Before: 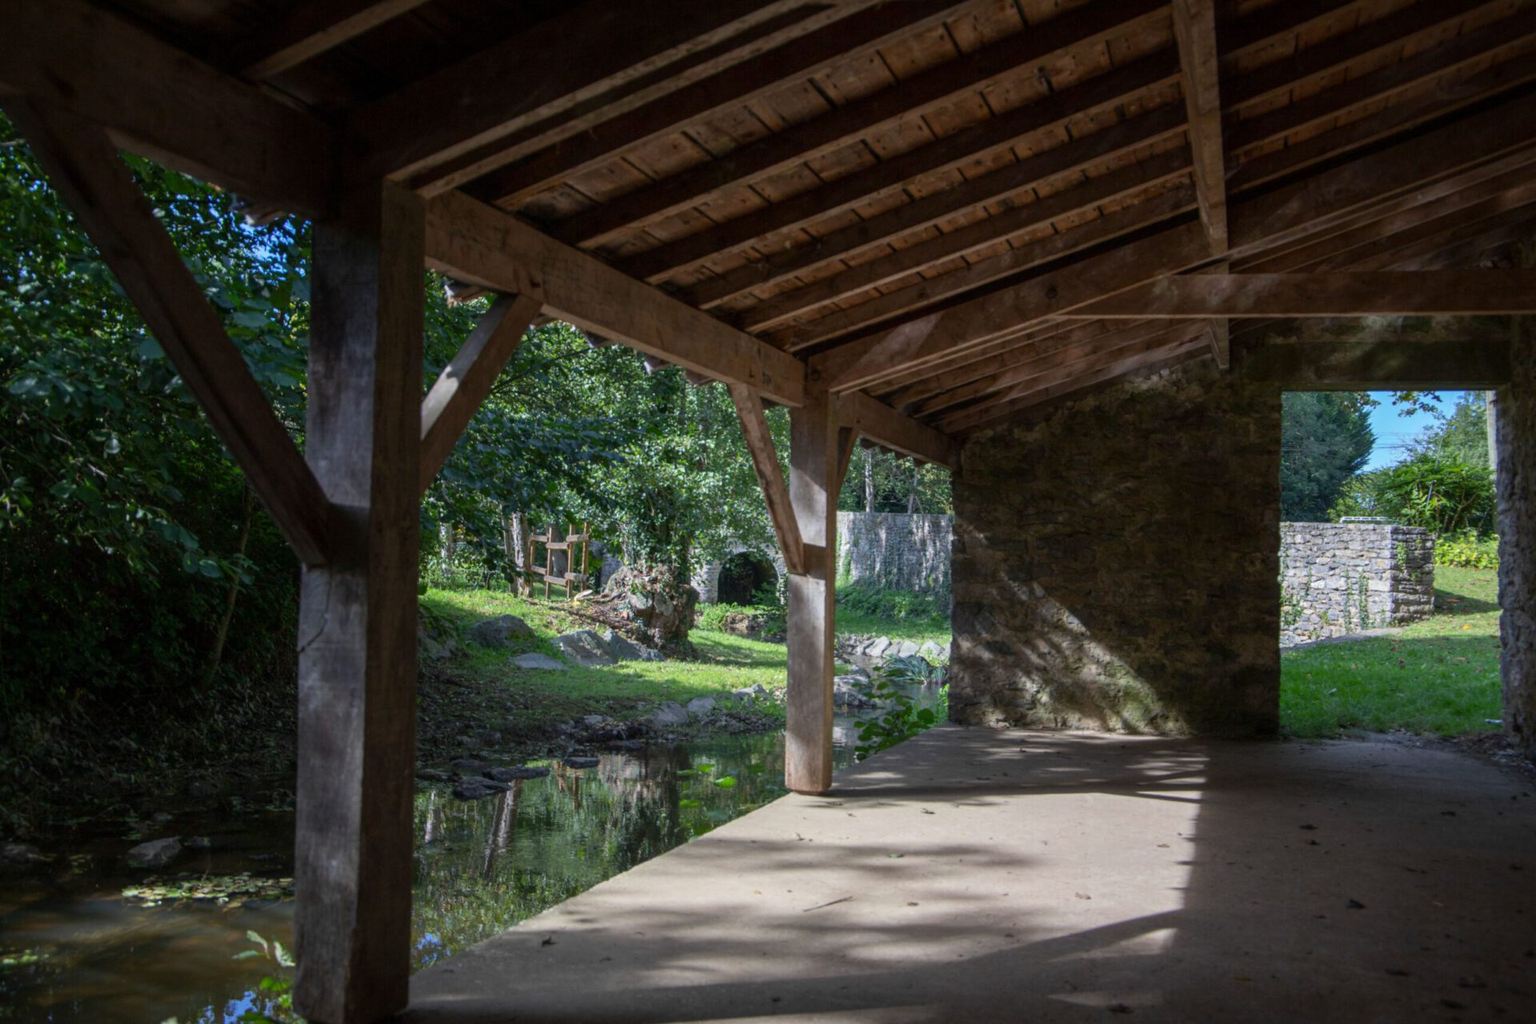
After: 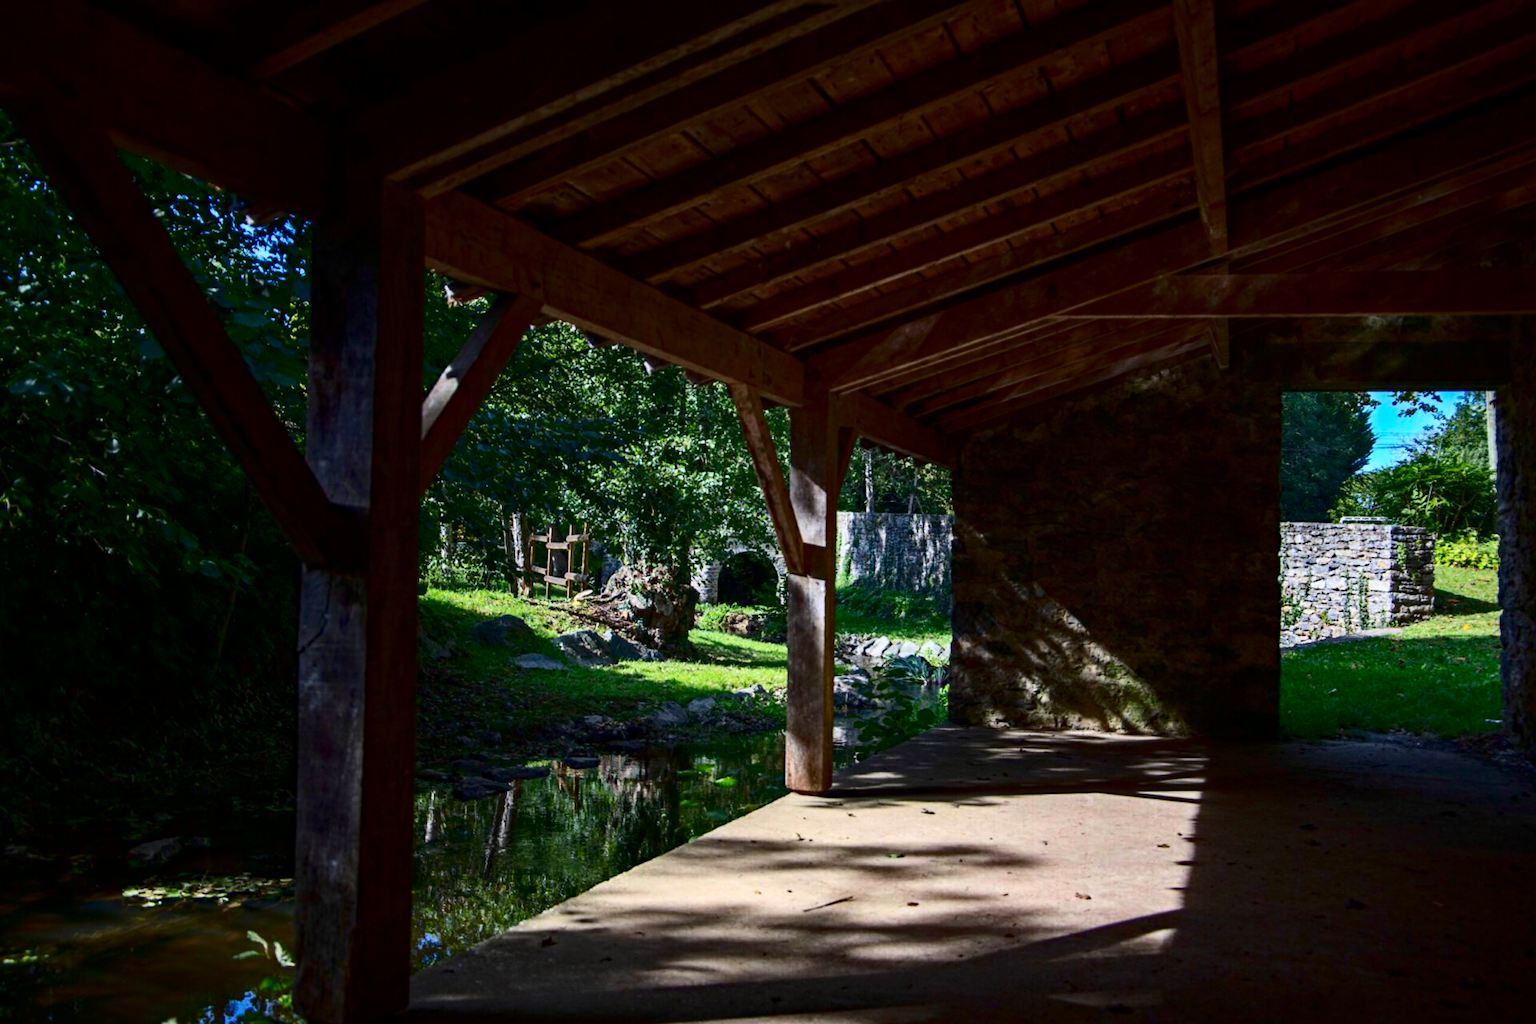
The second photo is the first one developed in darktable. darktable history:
contrast brightness saturation: contrast 0.32, brightness -0.08, saturation 0.17
haze removal: strength 0.53, distance 0.925, compatibility mode true, adaptive false
